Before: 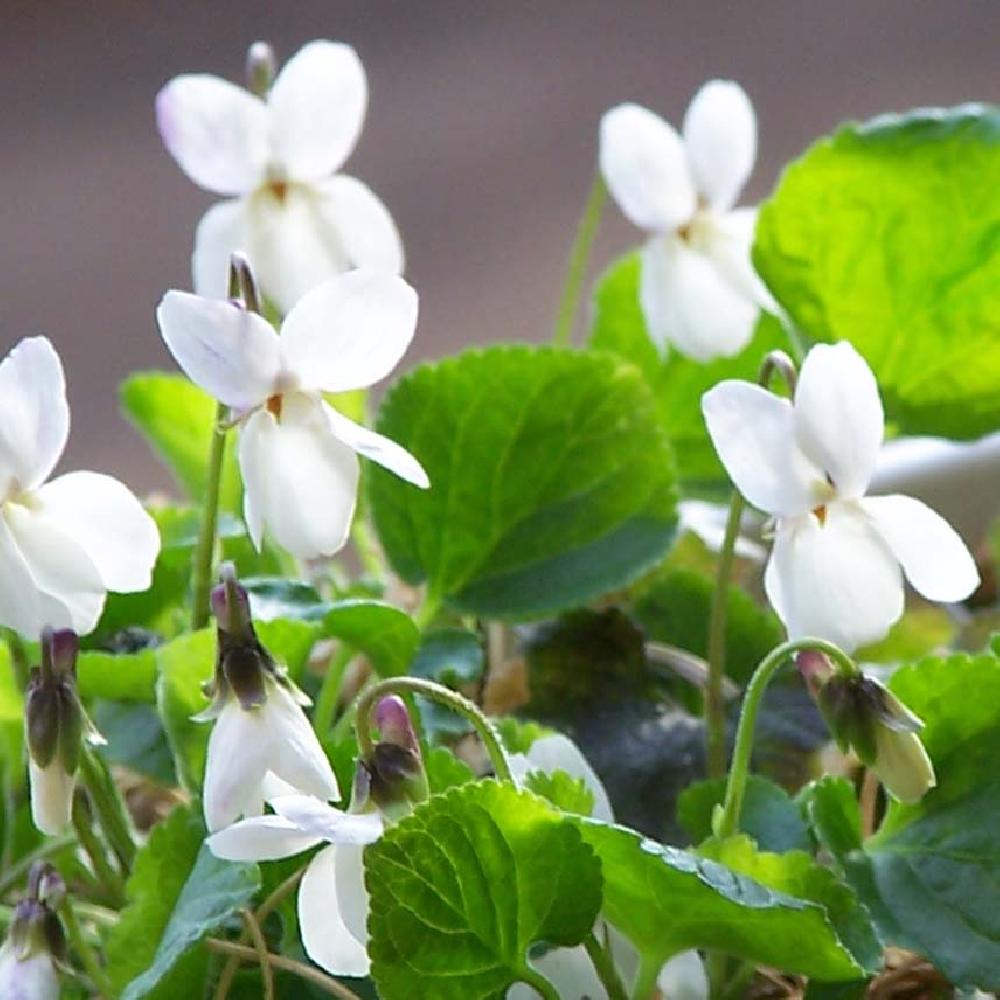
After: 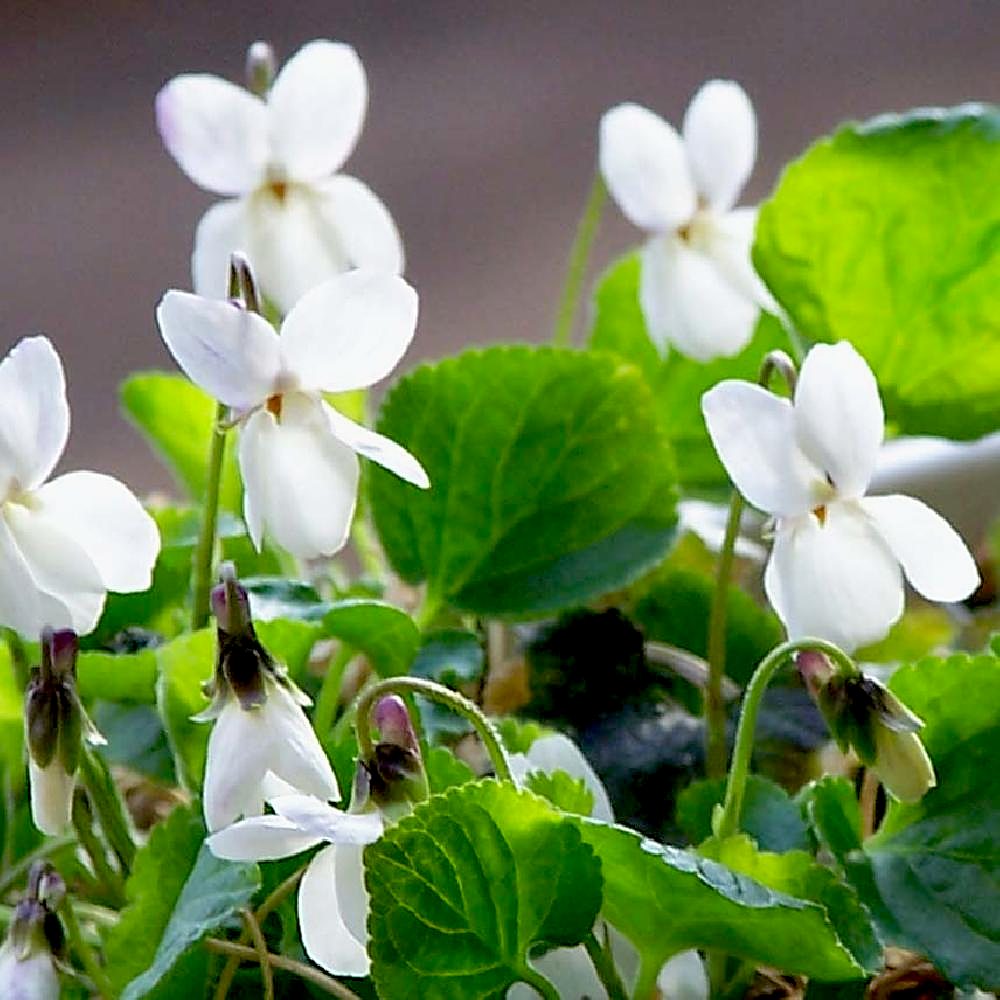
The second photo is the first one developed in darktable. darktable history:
sharpen: on, module defaults
exposure: black level correction 0.027, exposure -0.075 EV, compensate highlight preservation false
